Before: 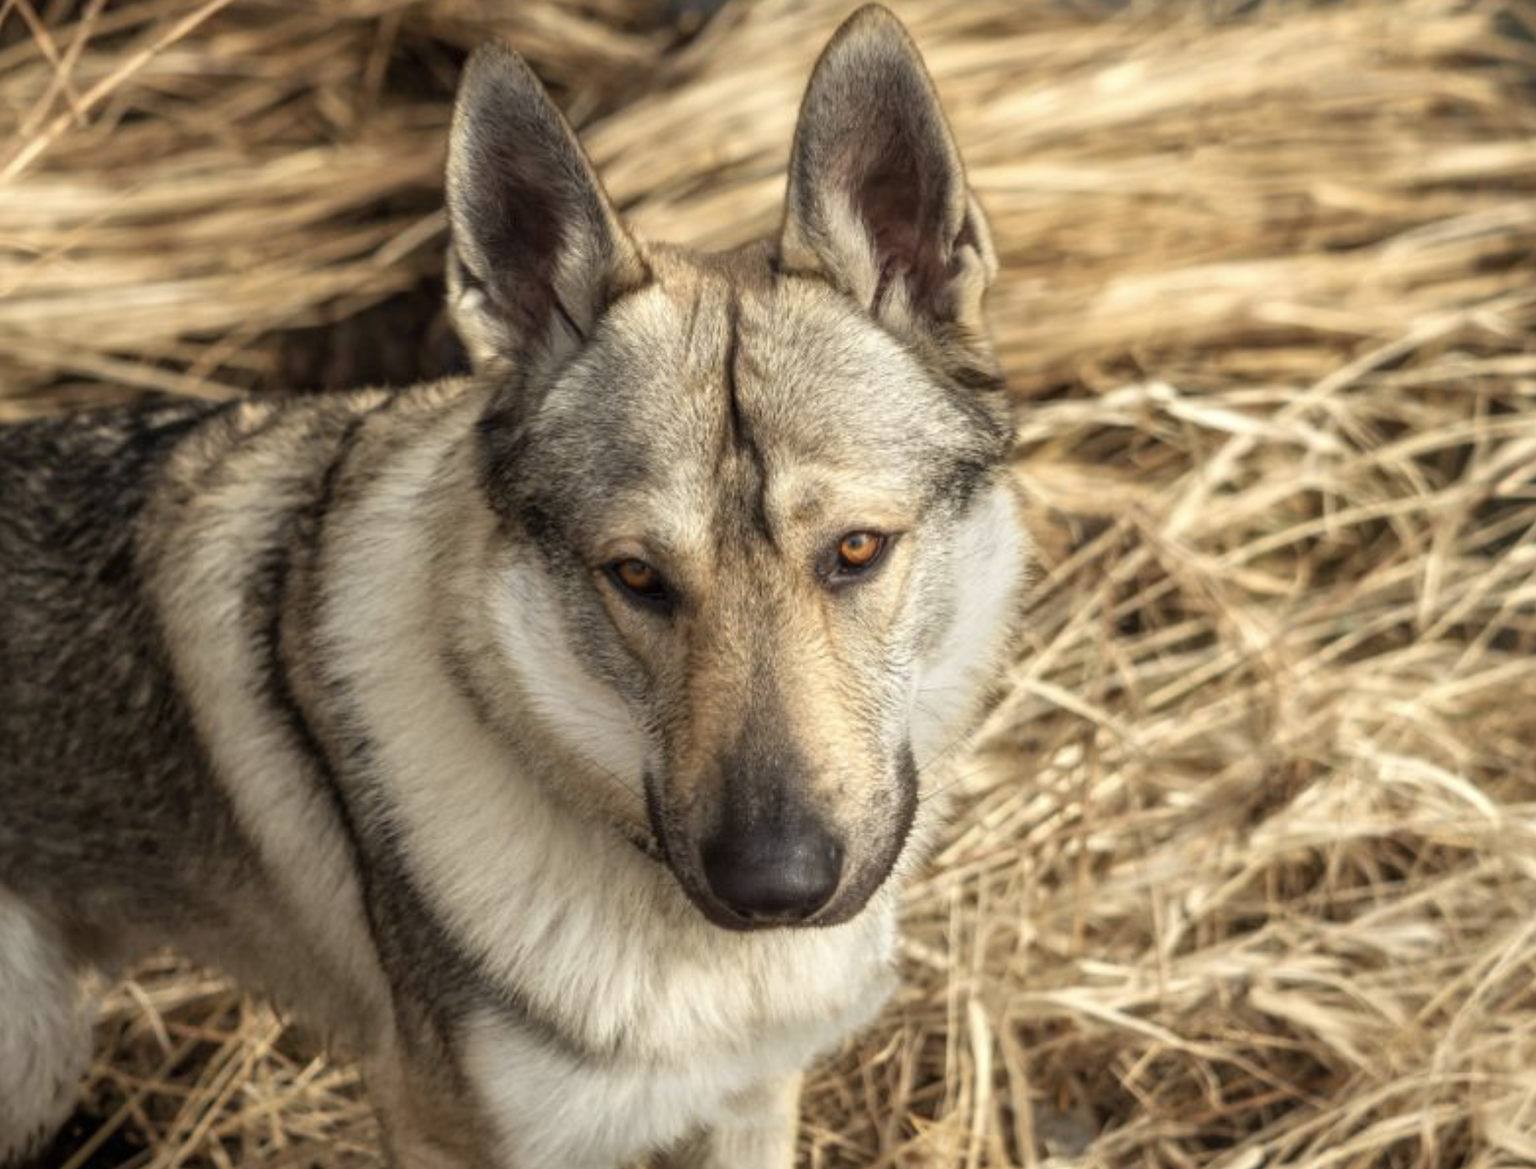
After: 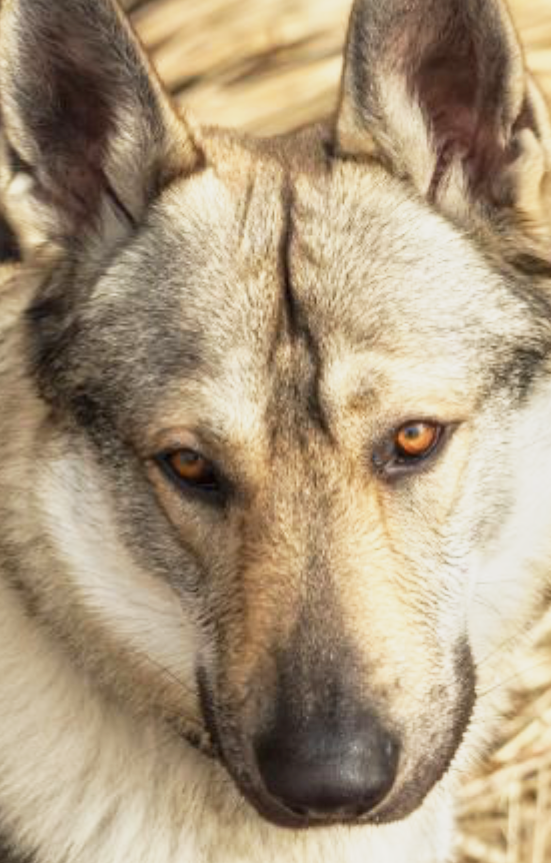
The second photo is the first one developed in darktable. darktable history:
base curve: curves: ch0 [(0, 0) (0.088, 0.125) (0.176, 0.251) (0.354, 0.501) (0.613, 0.749) (1, 0.877)], preserve colors none
crop and rotate: left 29.476%, top 10.214%, right 35.32%, bottom 17.333%
